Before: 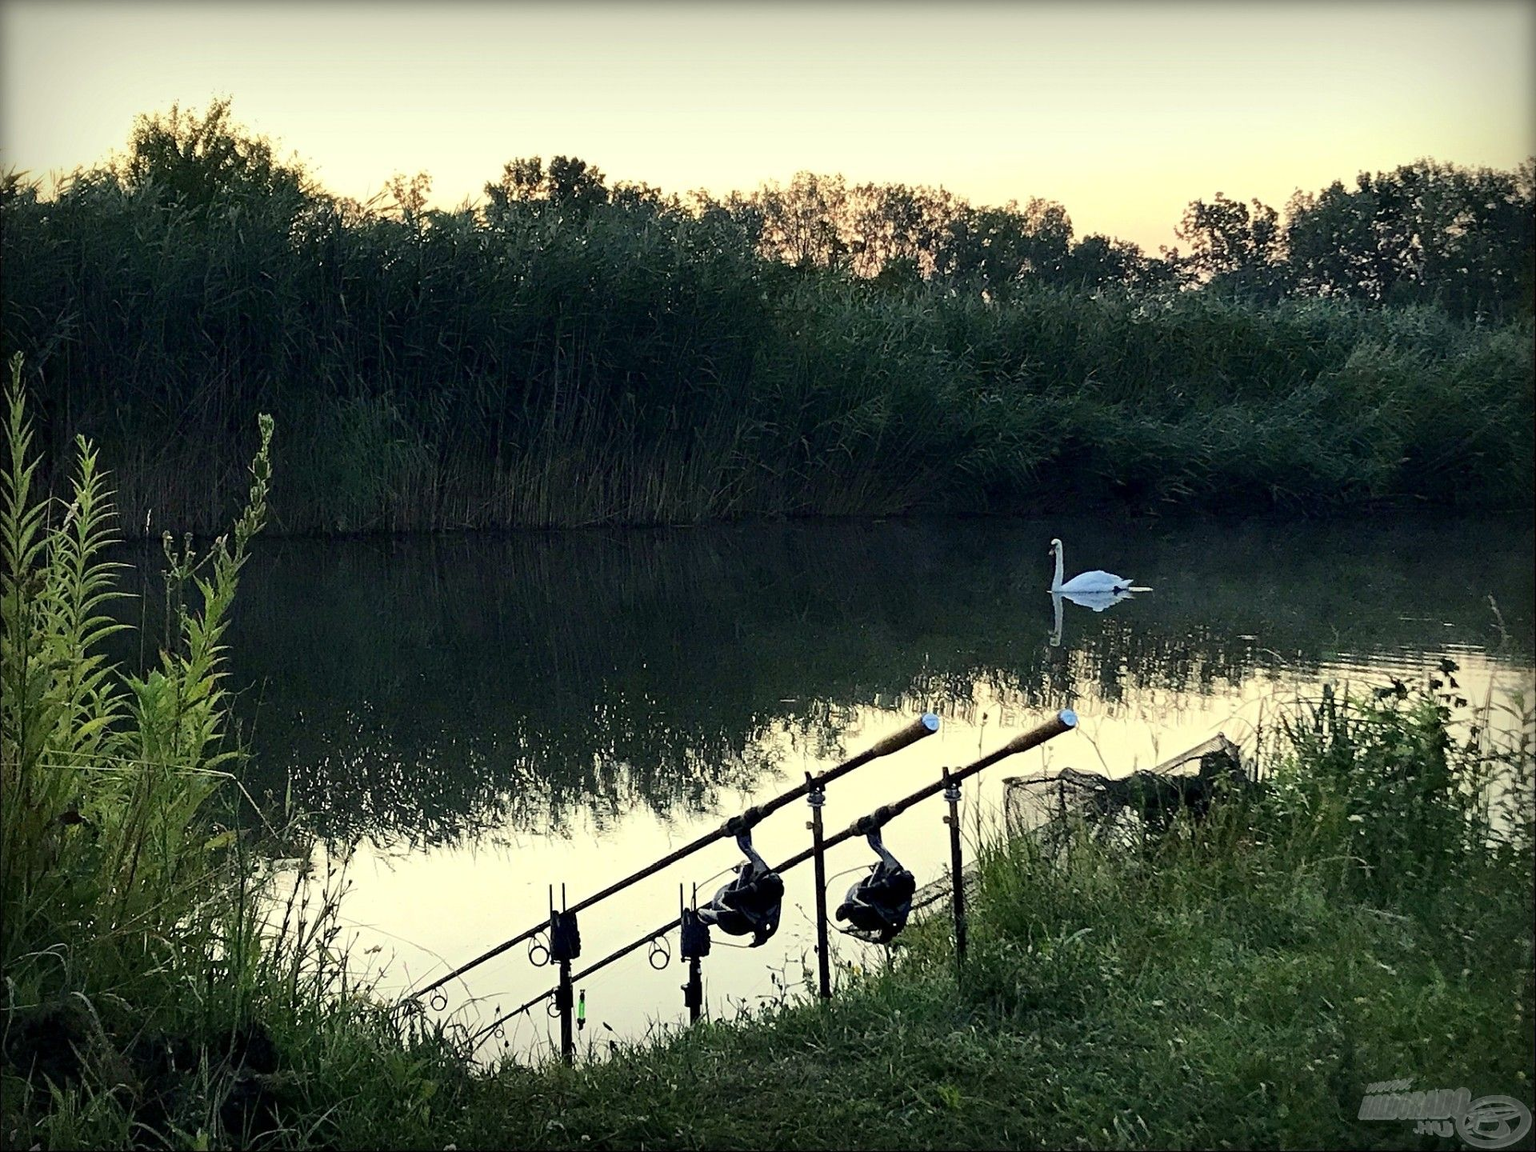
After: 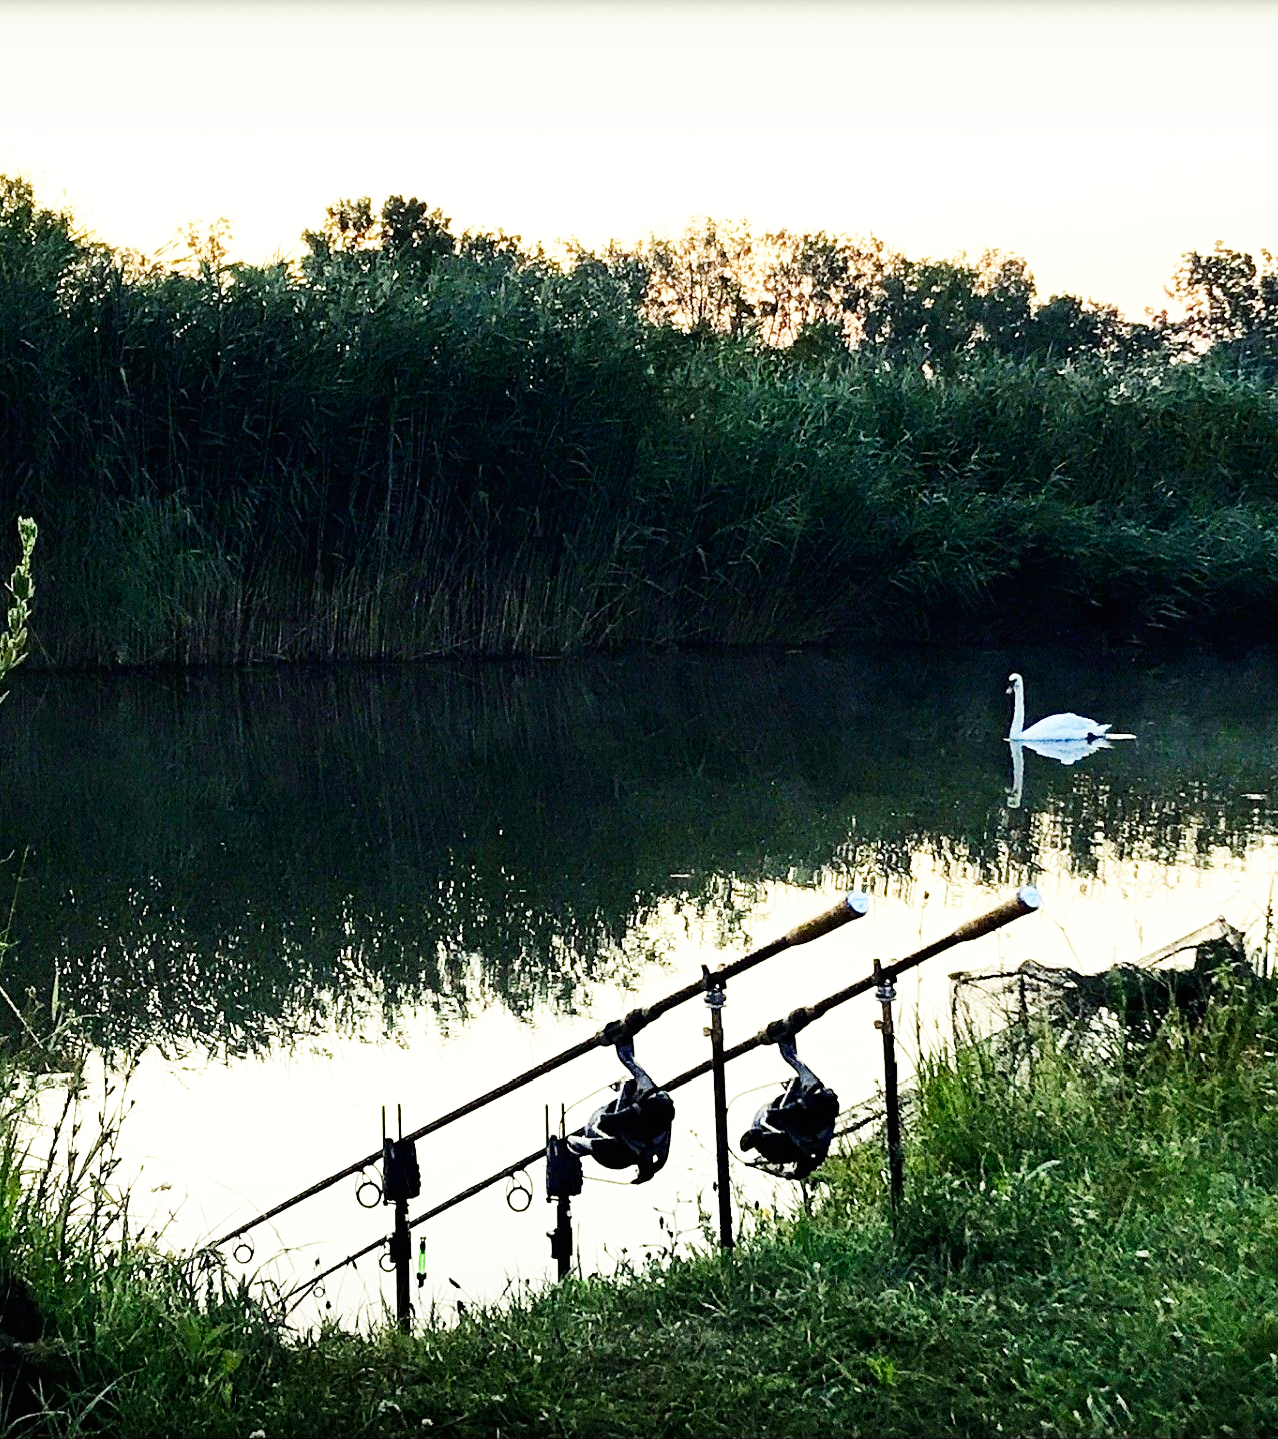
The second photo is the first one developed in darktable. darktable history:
crop and rotate: left 15.908%, right 17.496%
base curve: curves: ch0 [(0, 0) (0.007, 0.004) (0.027, 0.03) (0.046, 0.07) (0.207, 0.54) (0.442, 0.872) (0.673, 0.972) (1, 1)], preserve colors none
